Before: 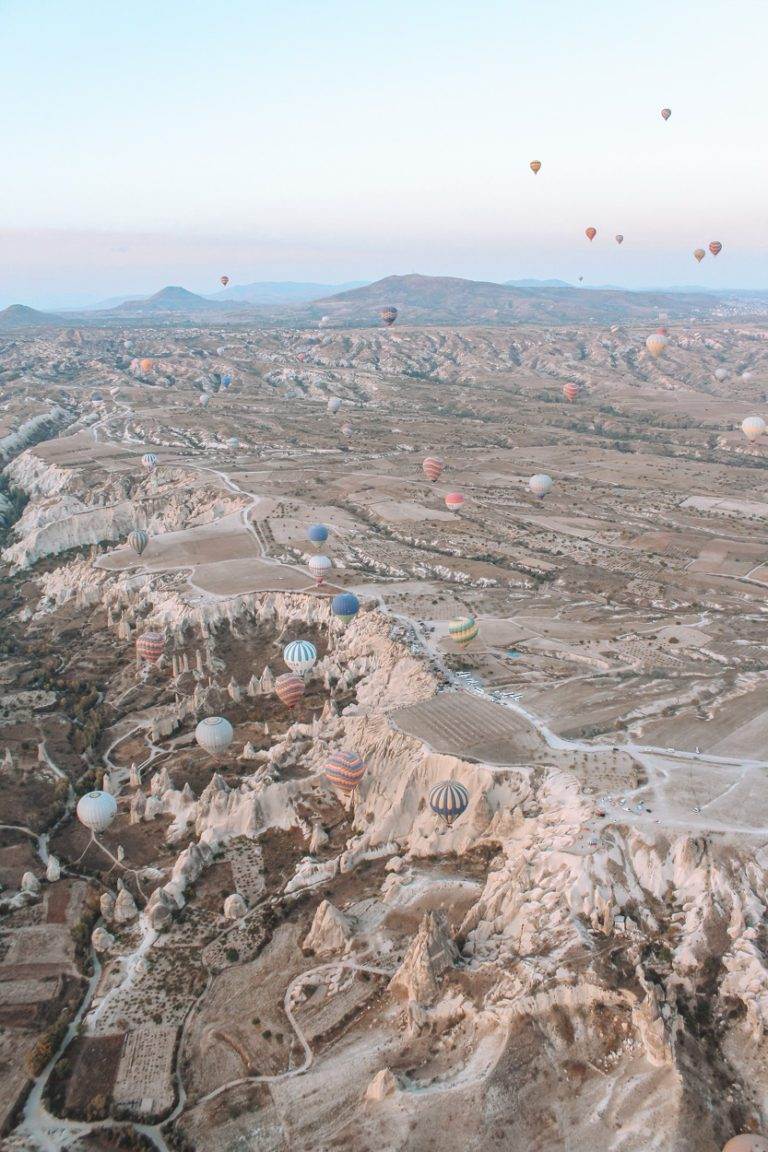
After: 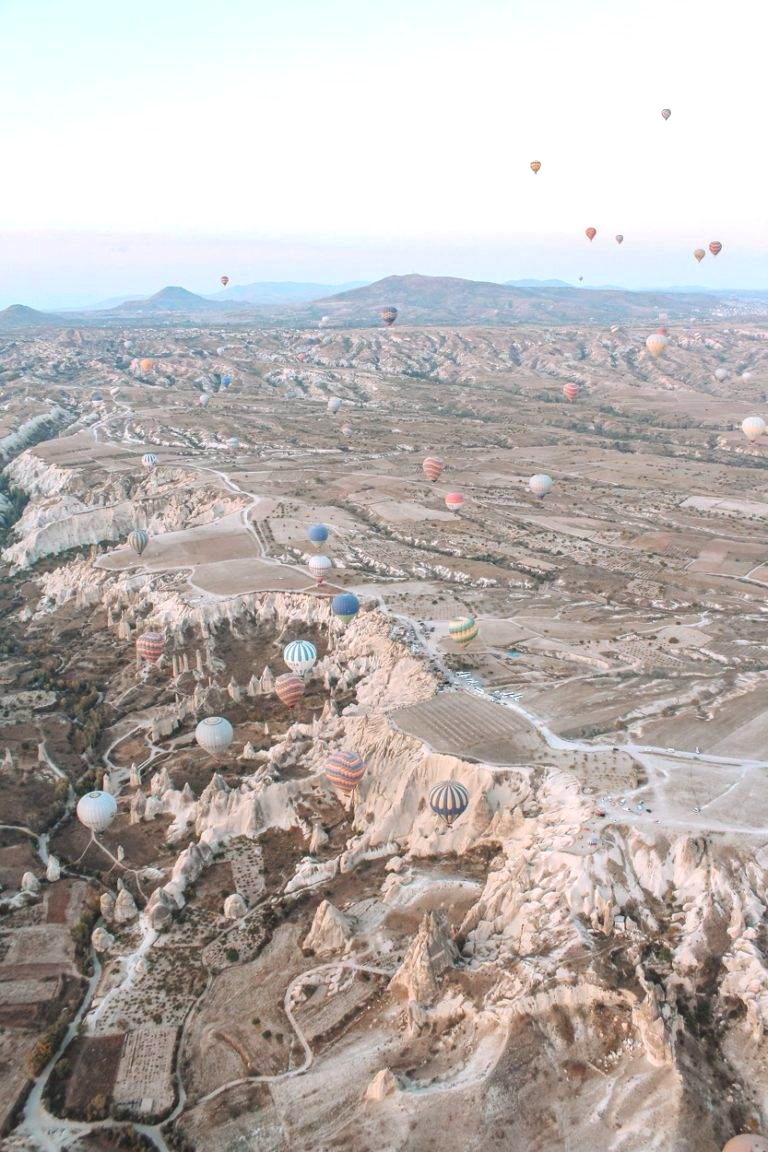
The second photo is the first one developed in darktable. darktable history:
exposure: black level correction 0.001, exposure 0.3 EV, compensate highlight preservation false
